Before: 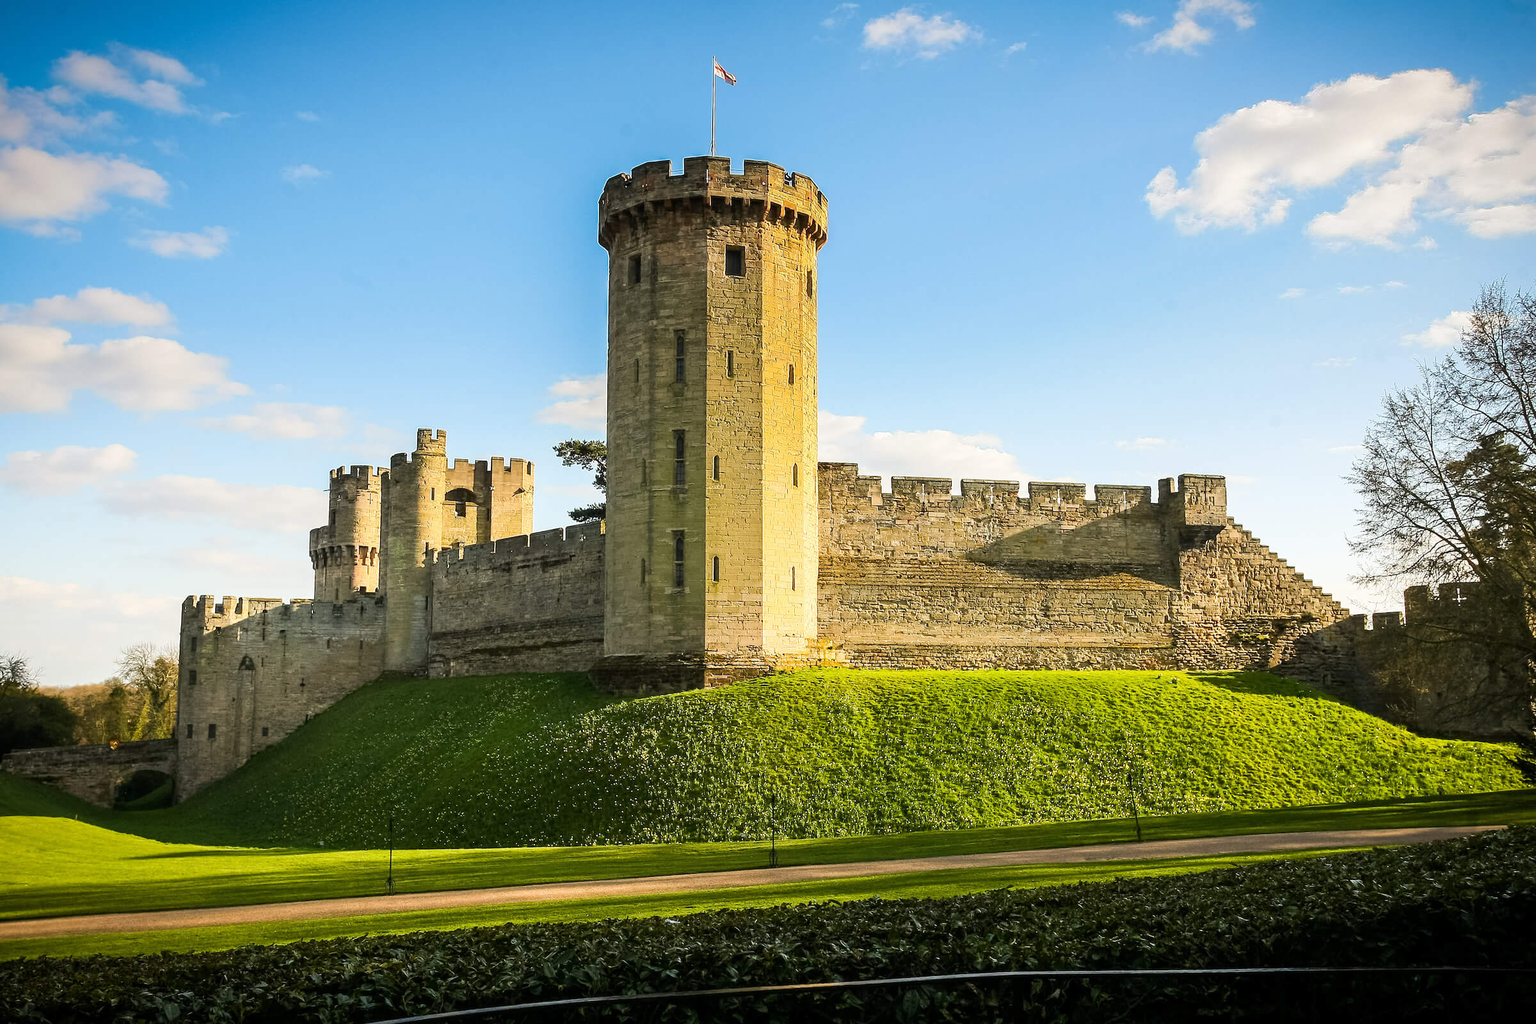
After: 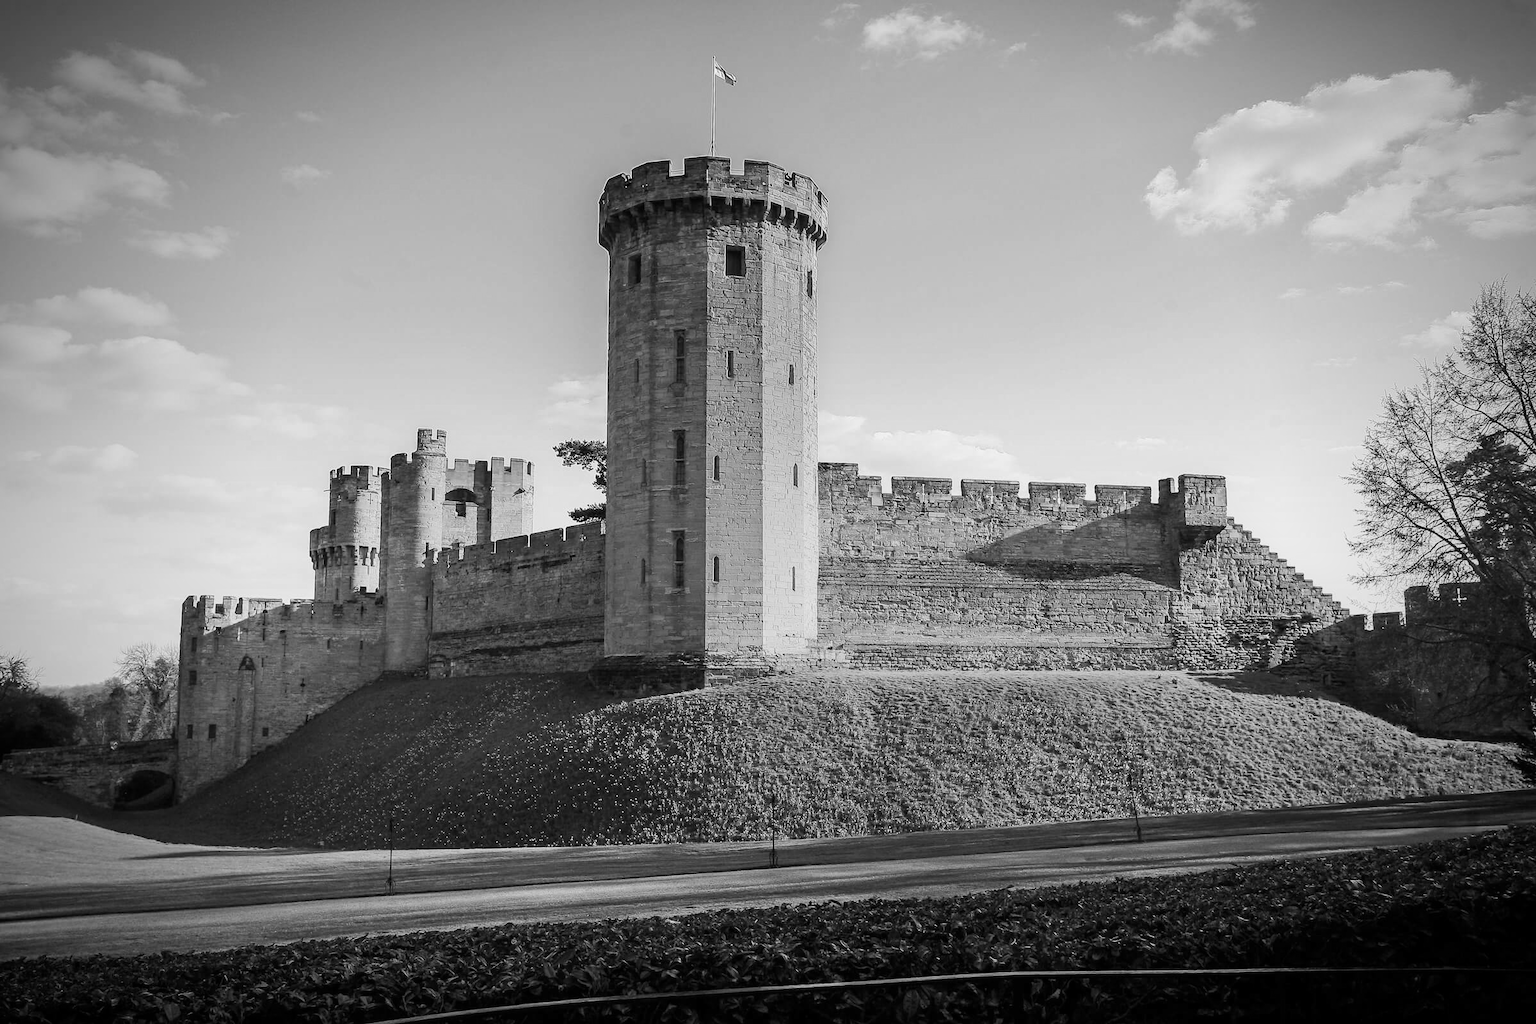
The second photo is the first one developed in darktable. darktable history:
vignetting: fall-off start 67.15%, brightness -0.442, saturation -0.691, width/height ratio 1.011, unbound false
monochrome: a 14.95, b -89.96
white balance: red 0.98, blue 1.034
